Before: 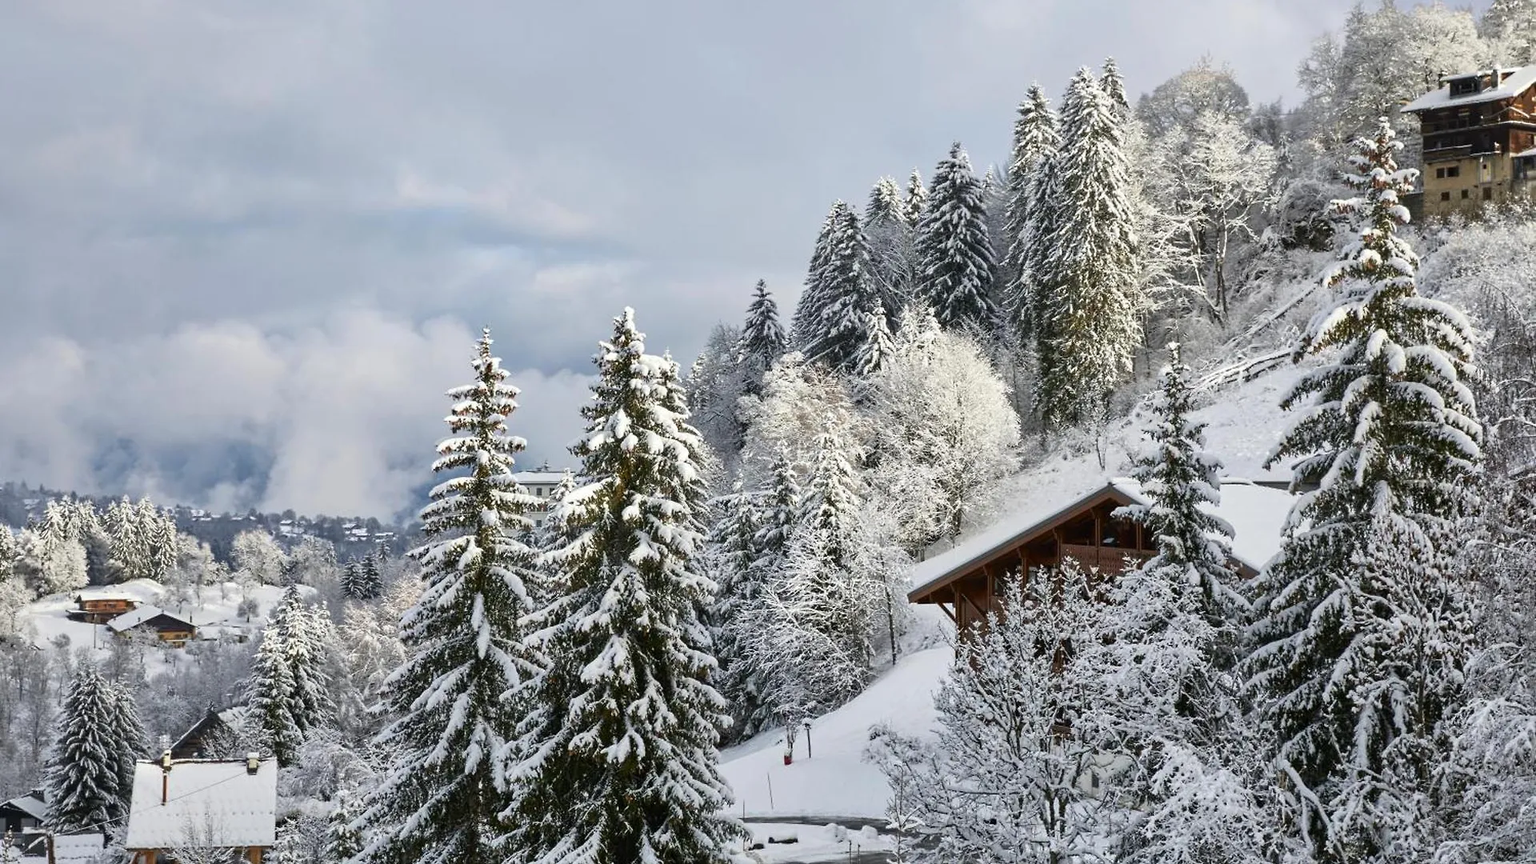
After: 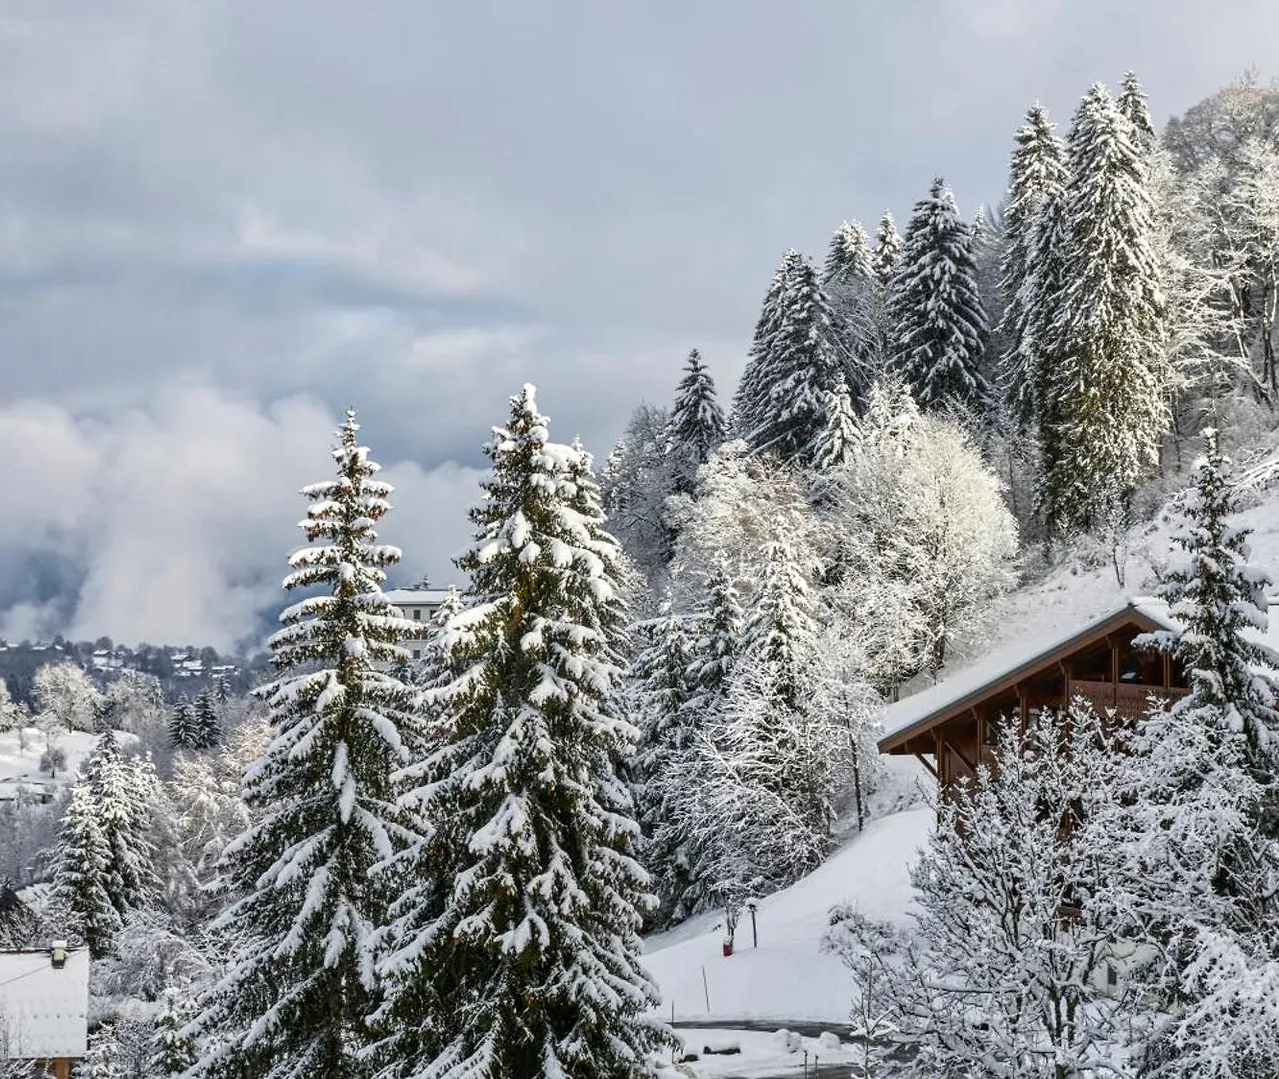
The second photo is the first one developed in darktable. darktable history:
crop and rotate: left 13.409%, right 19.924%
local contrast: on, module defaults
